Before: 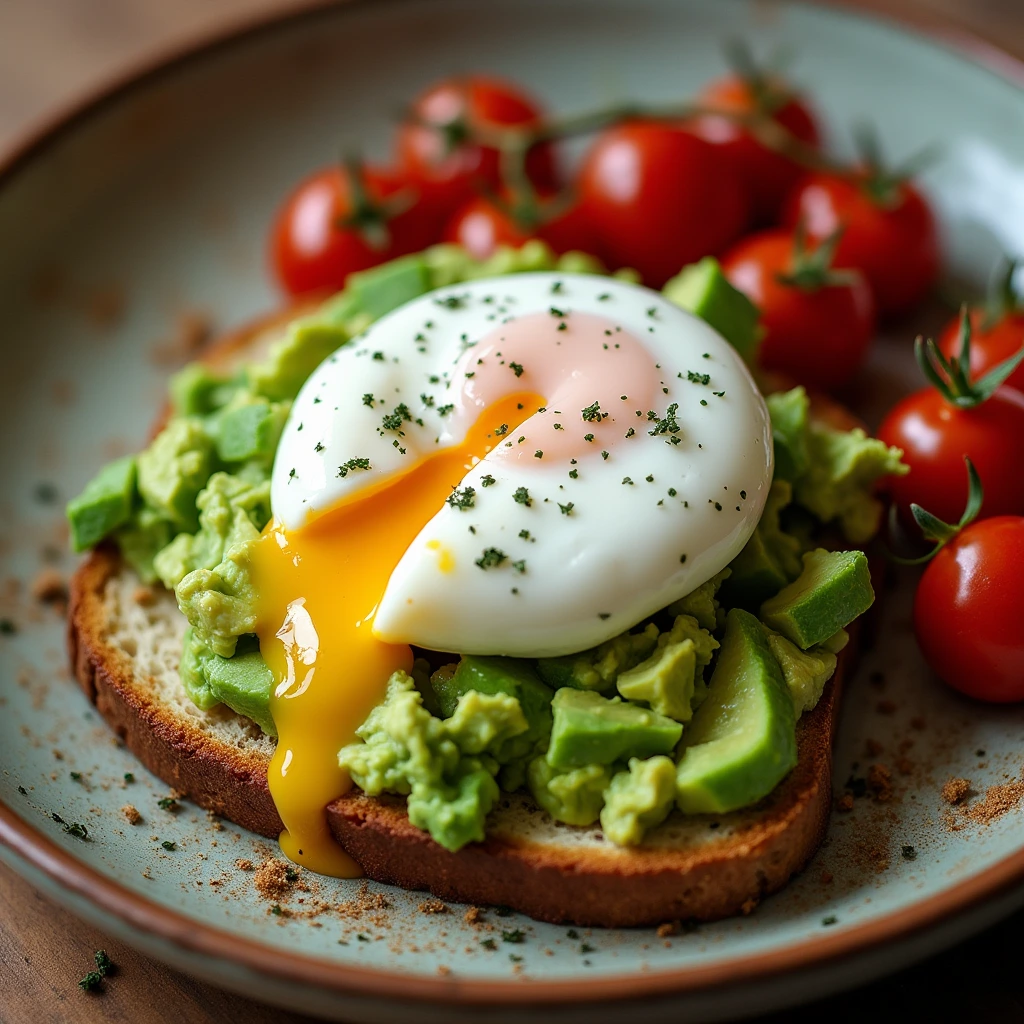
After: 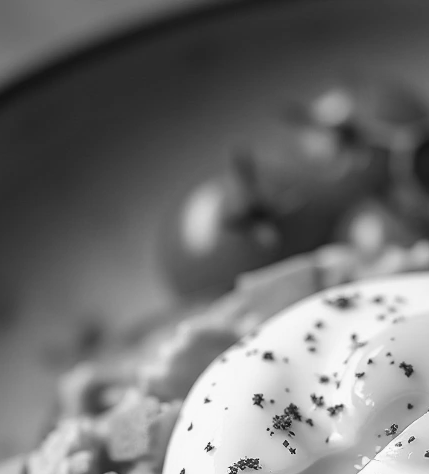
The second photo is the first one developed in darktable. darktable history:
monochrome: a 32, b 64, size 2.3
crop and rotate: left 10.817%, top 0.062%, right 47.194%, bottom 53.626%
